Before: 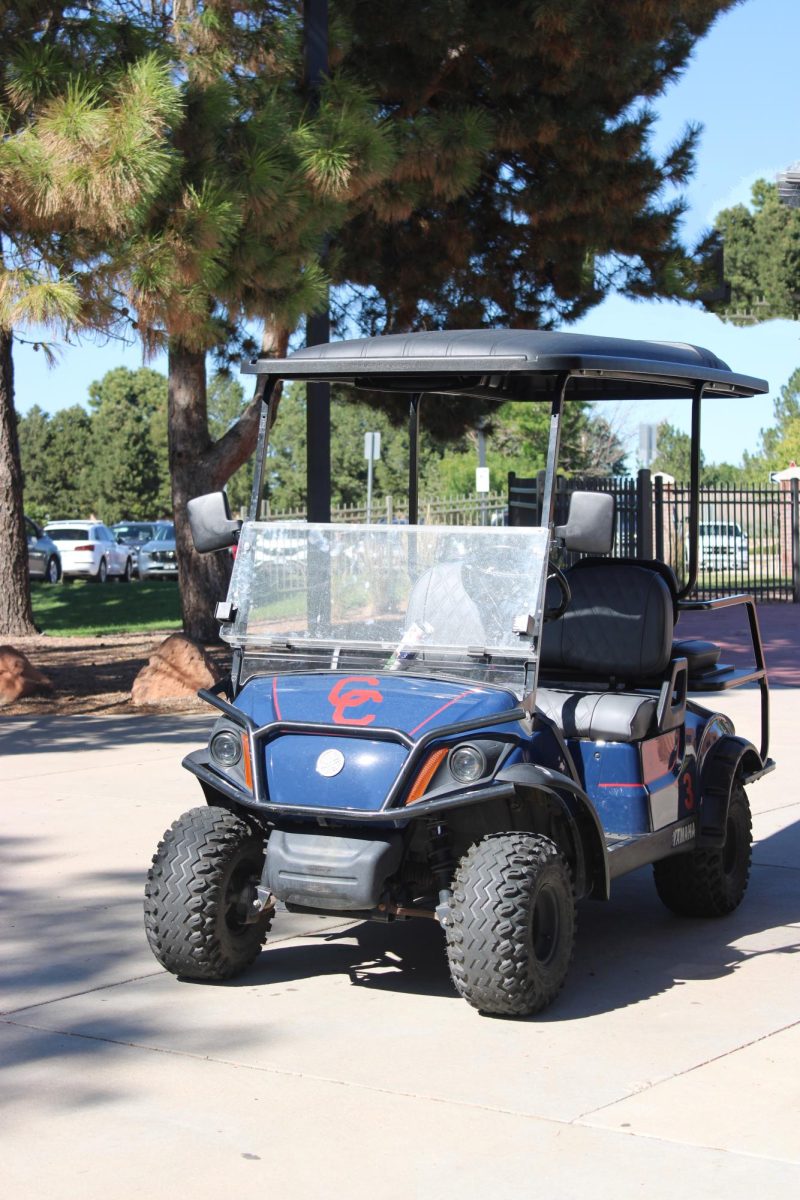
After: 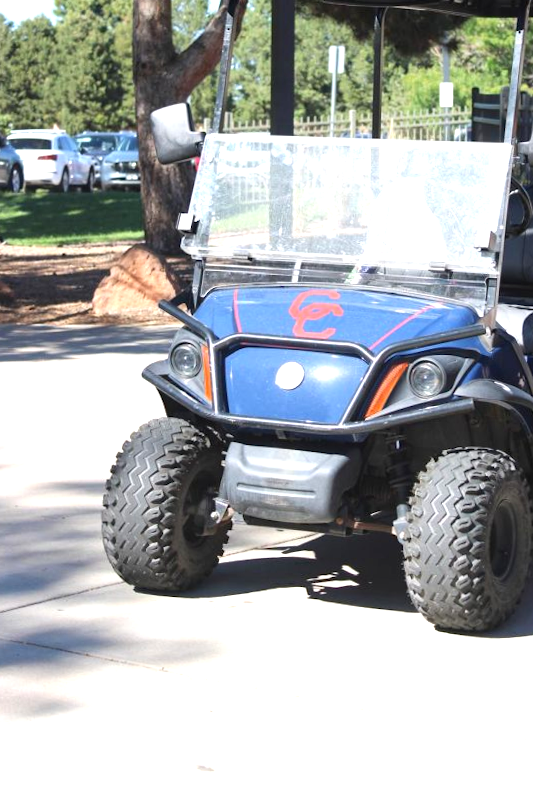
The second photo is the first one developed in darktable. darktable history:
exposure: black level correction 0, exposure 0.7 EV, compensate exposure bias true, compensate highlight preservation false
tone equalizer: on, module defaults
crop and rotate: angle -0.82°, left 3.85%, top 31.828%, right 27.992%
